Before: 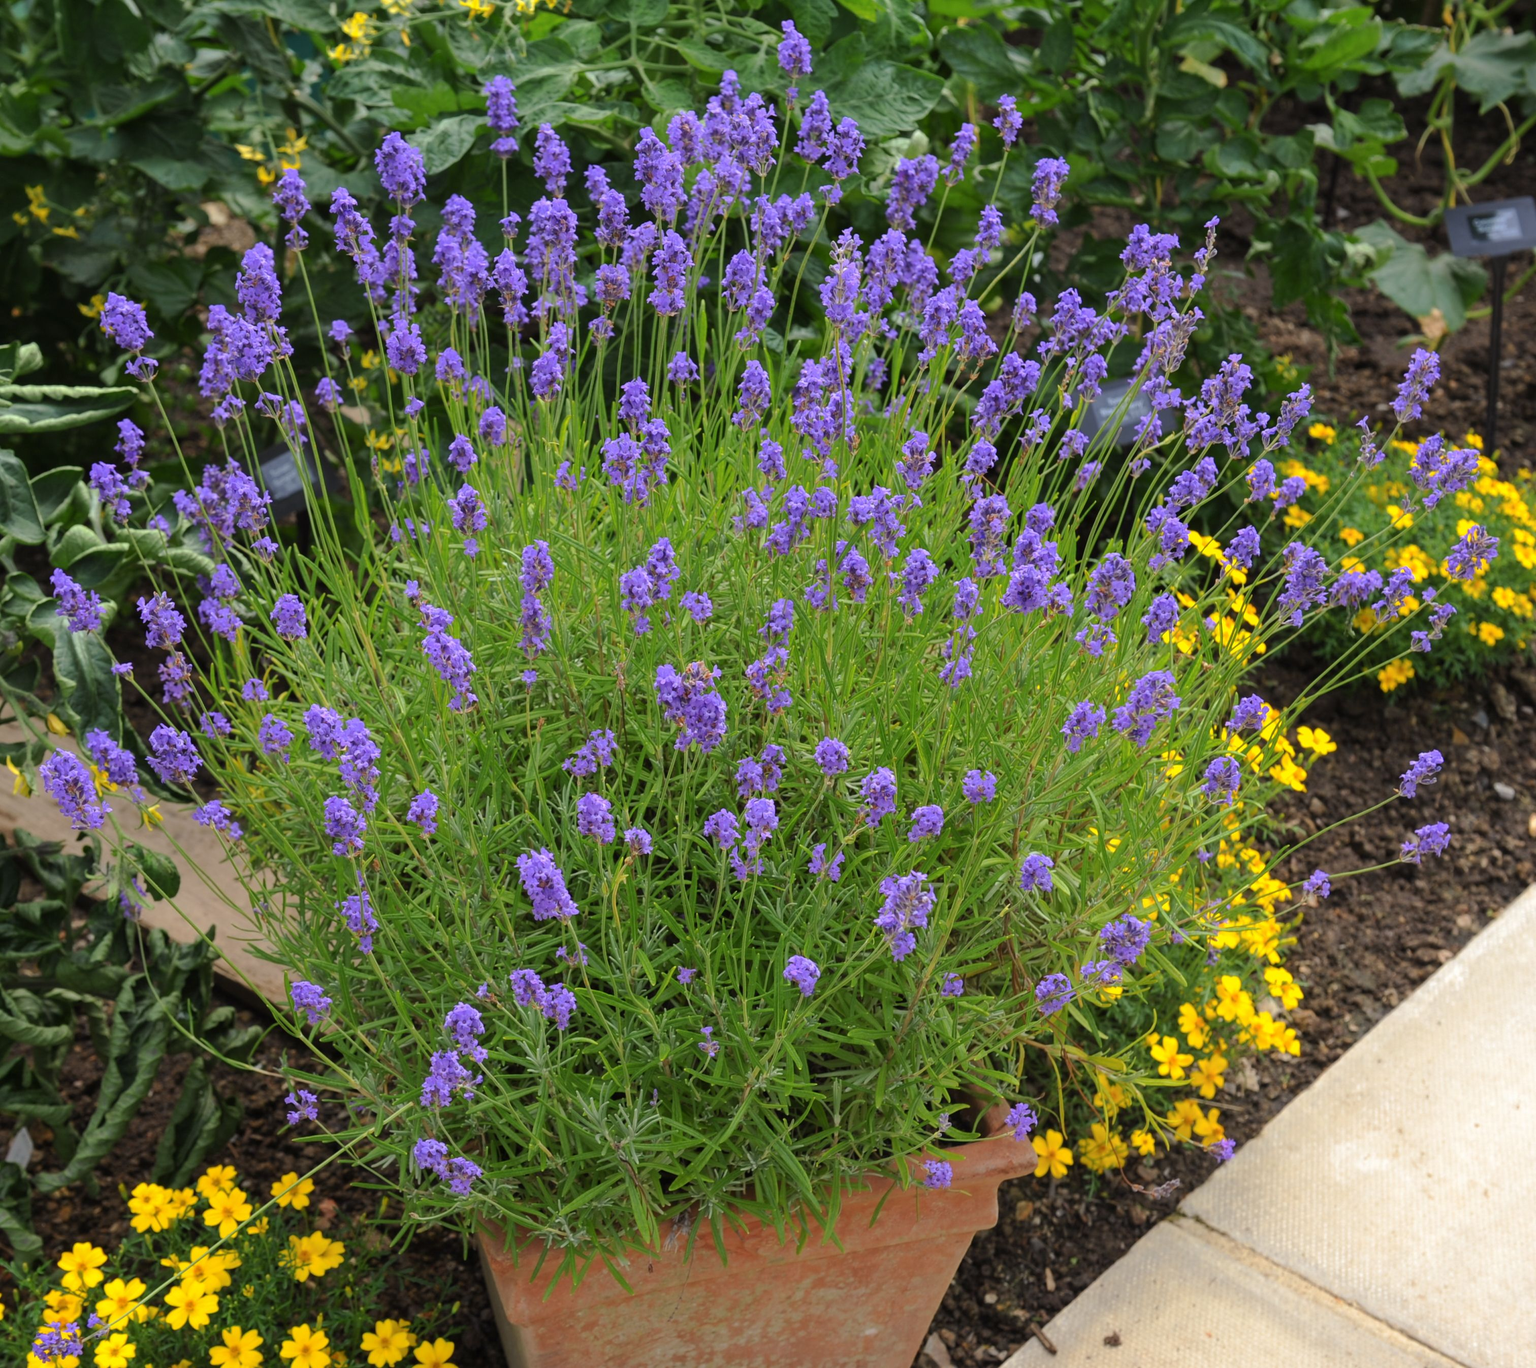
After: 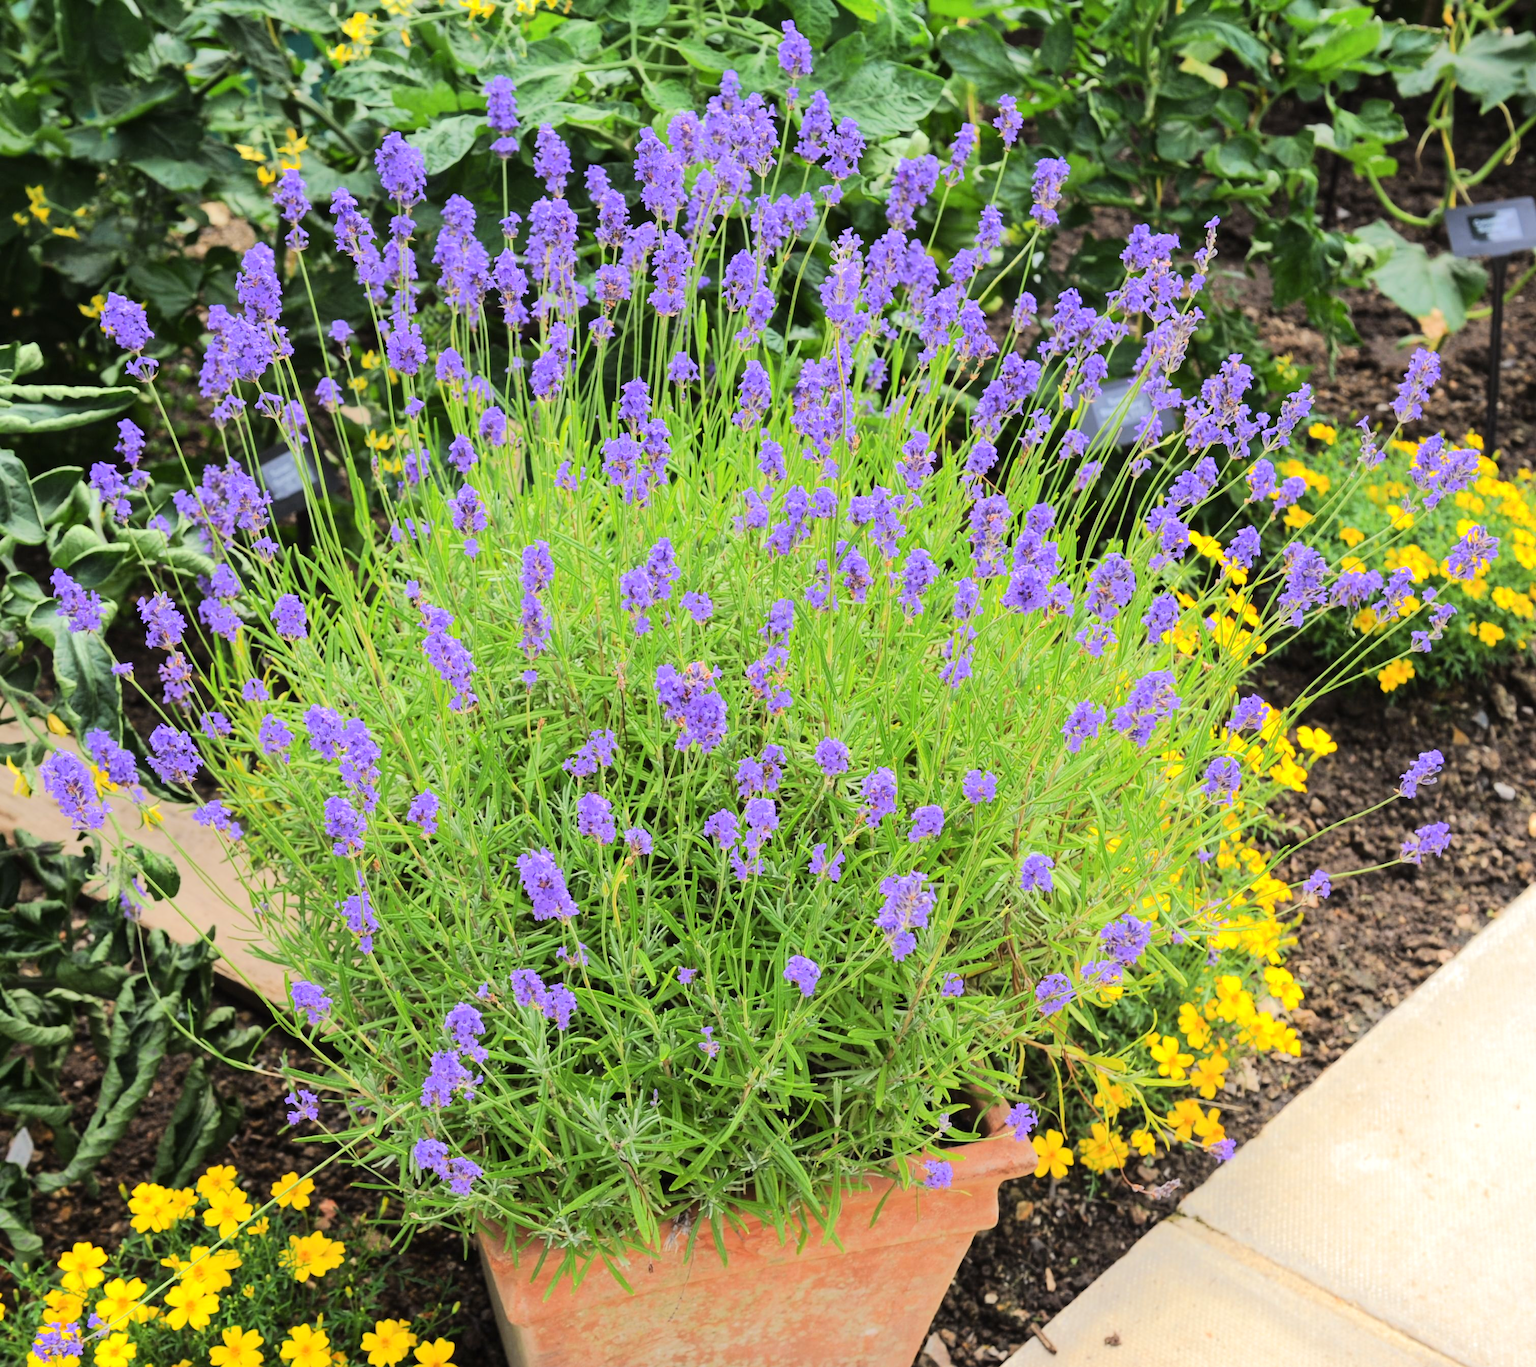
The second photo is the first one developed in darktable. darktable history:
tone equalizer: -7 EV 0.145 EV, -6 EV 0.623 EV, -5 EV 1.11 EV, -4 EV 1.32 EV, -3 EV 1.14 EV, -2 EV 0.6 EV, -1 EV 0.152 EV, edges refinement/feathering 500, mask exposure compensation -1.57 EV, preserve details no
